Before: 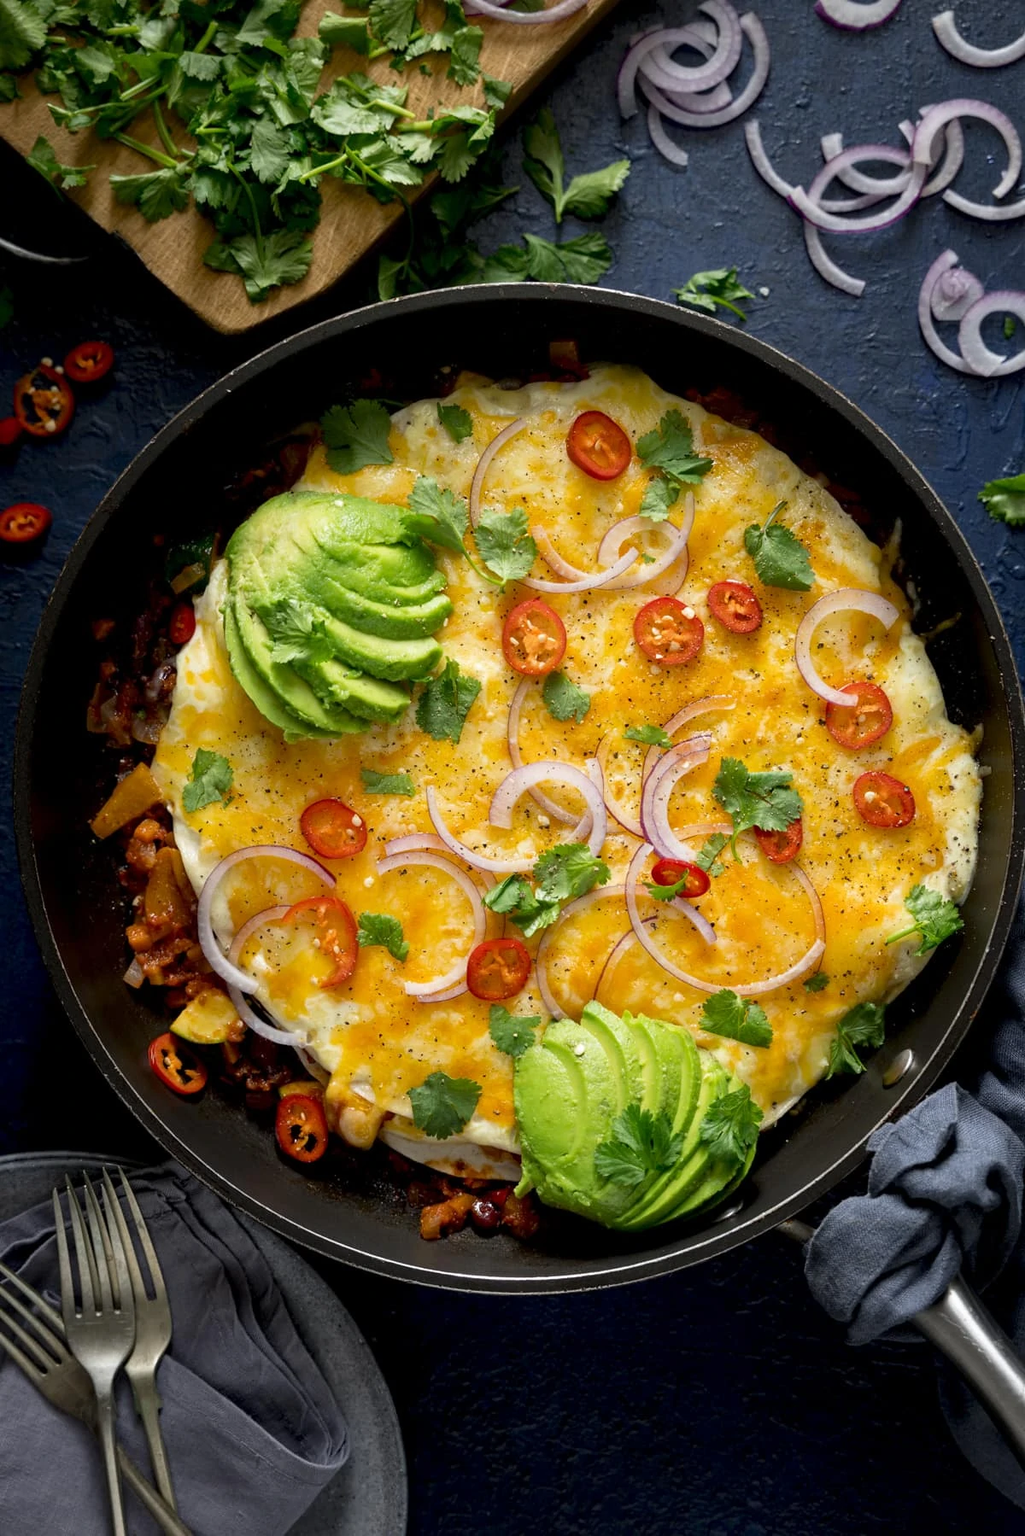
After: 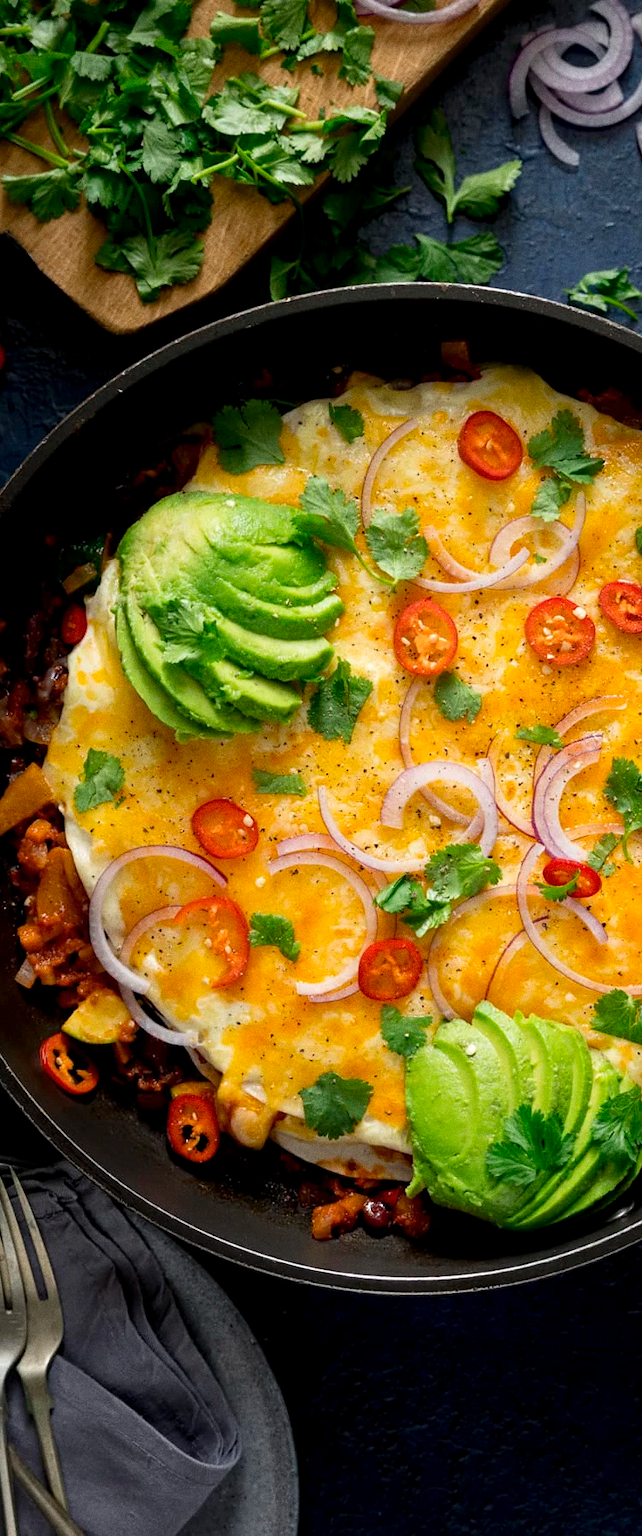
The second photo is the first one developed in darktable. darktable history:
crop: left 10.644%, right 26.528%
grain: coarseness 0.09 ISO
